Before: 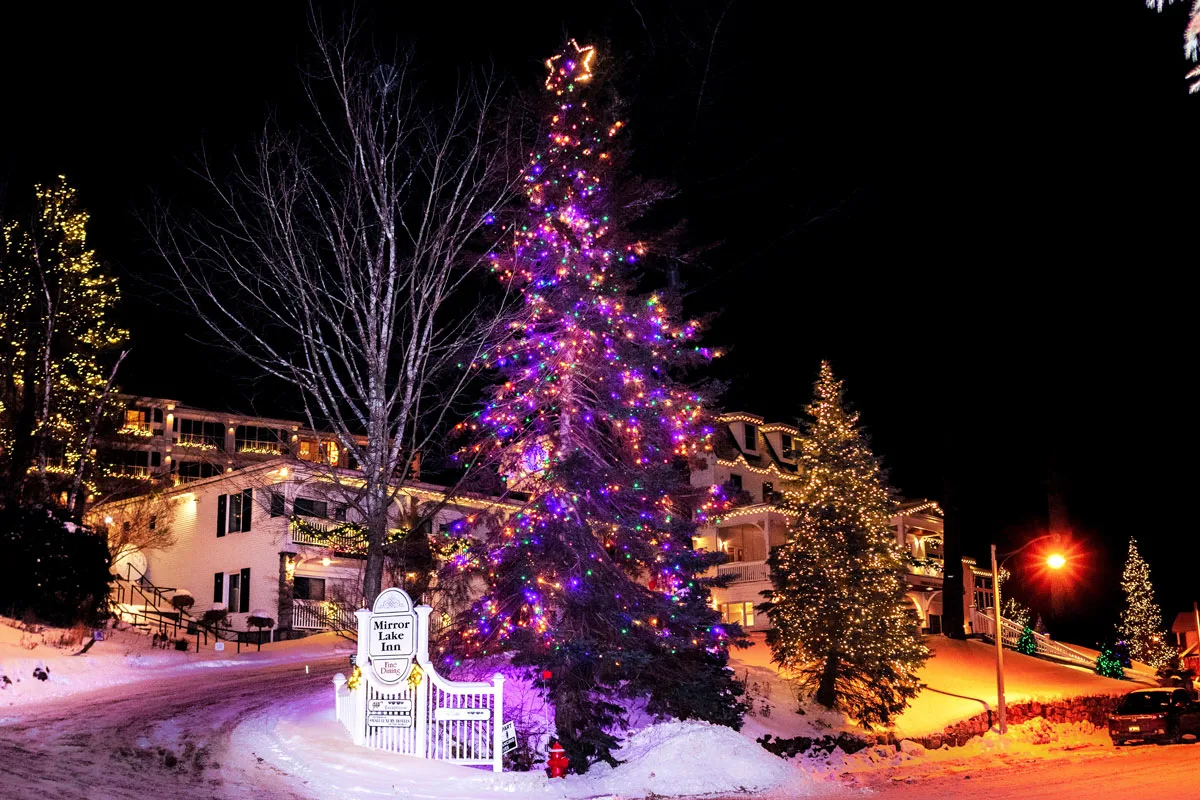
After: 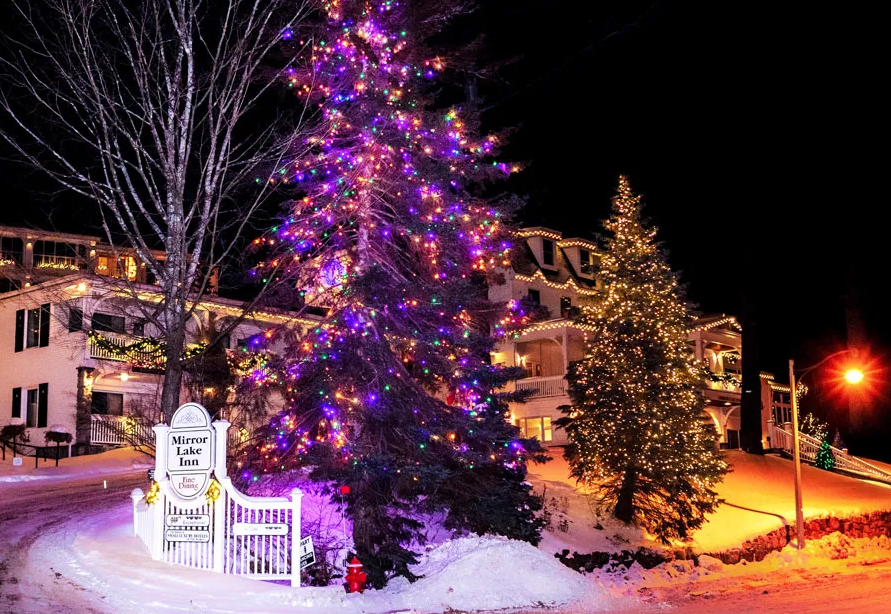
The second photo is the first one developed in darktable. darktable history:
crop: left 16.861%, top 23.135%, right 8.813%
